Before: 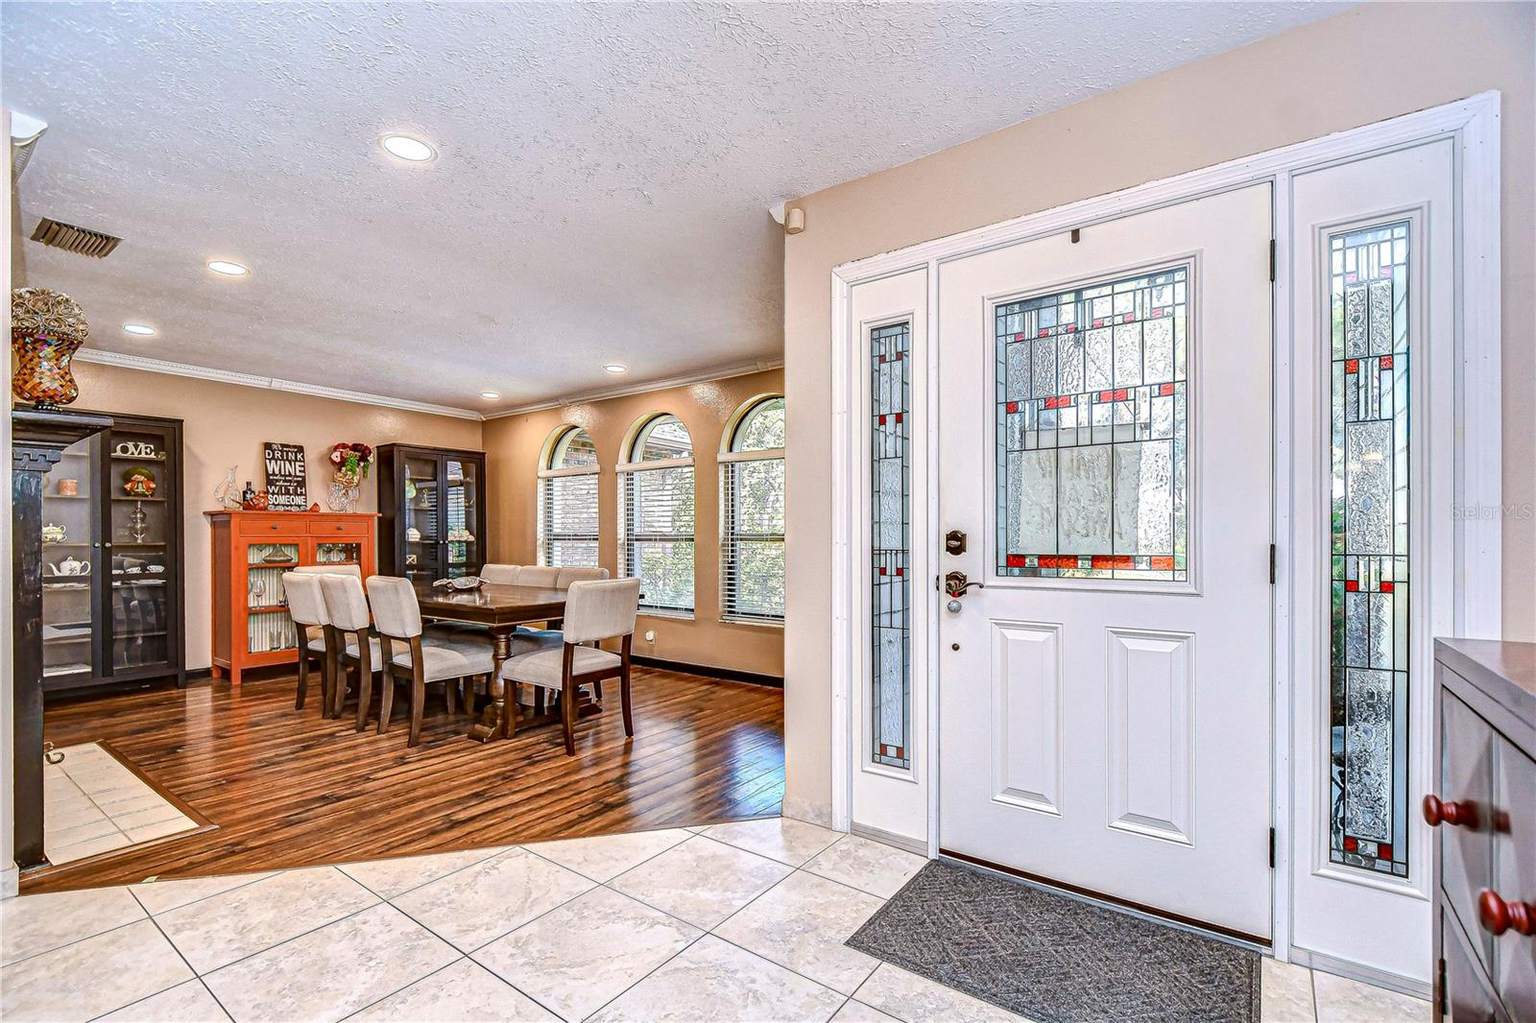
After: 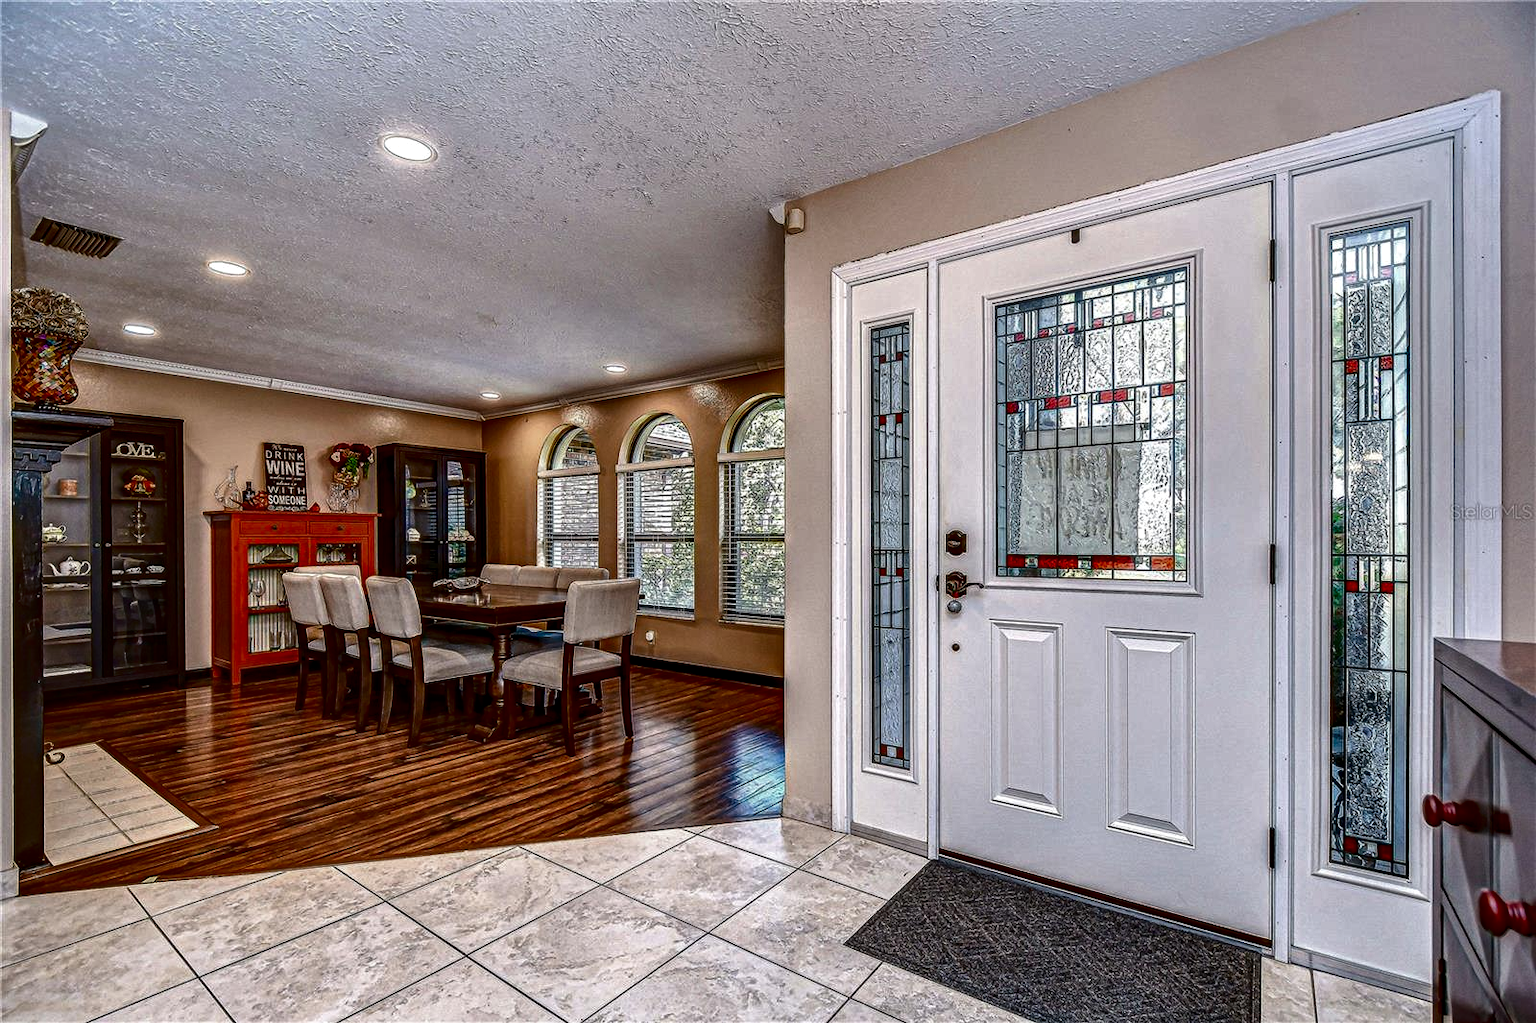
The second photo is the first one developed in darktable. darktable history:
local contrast: on, module defaults
contrast brightness saturation: brightness -0.52
